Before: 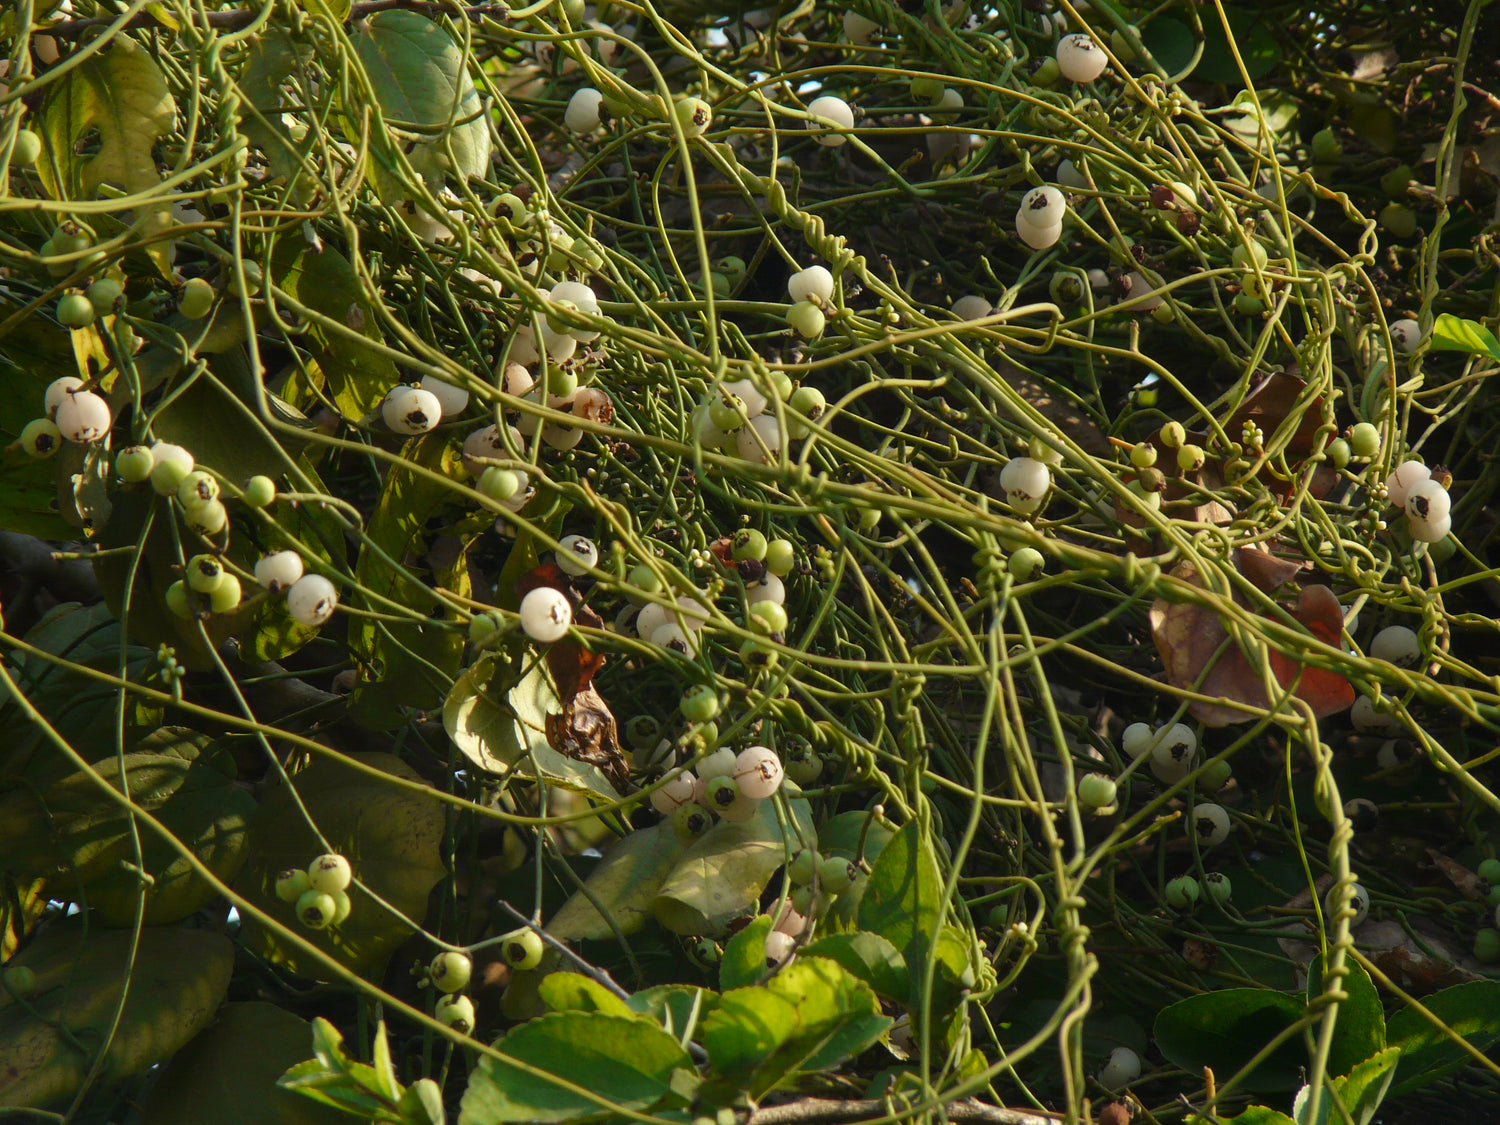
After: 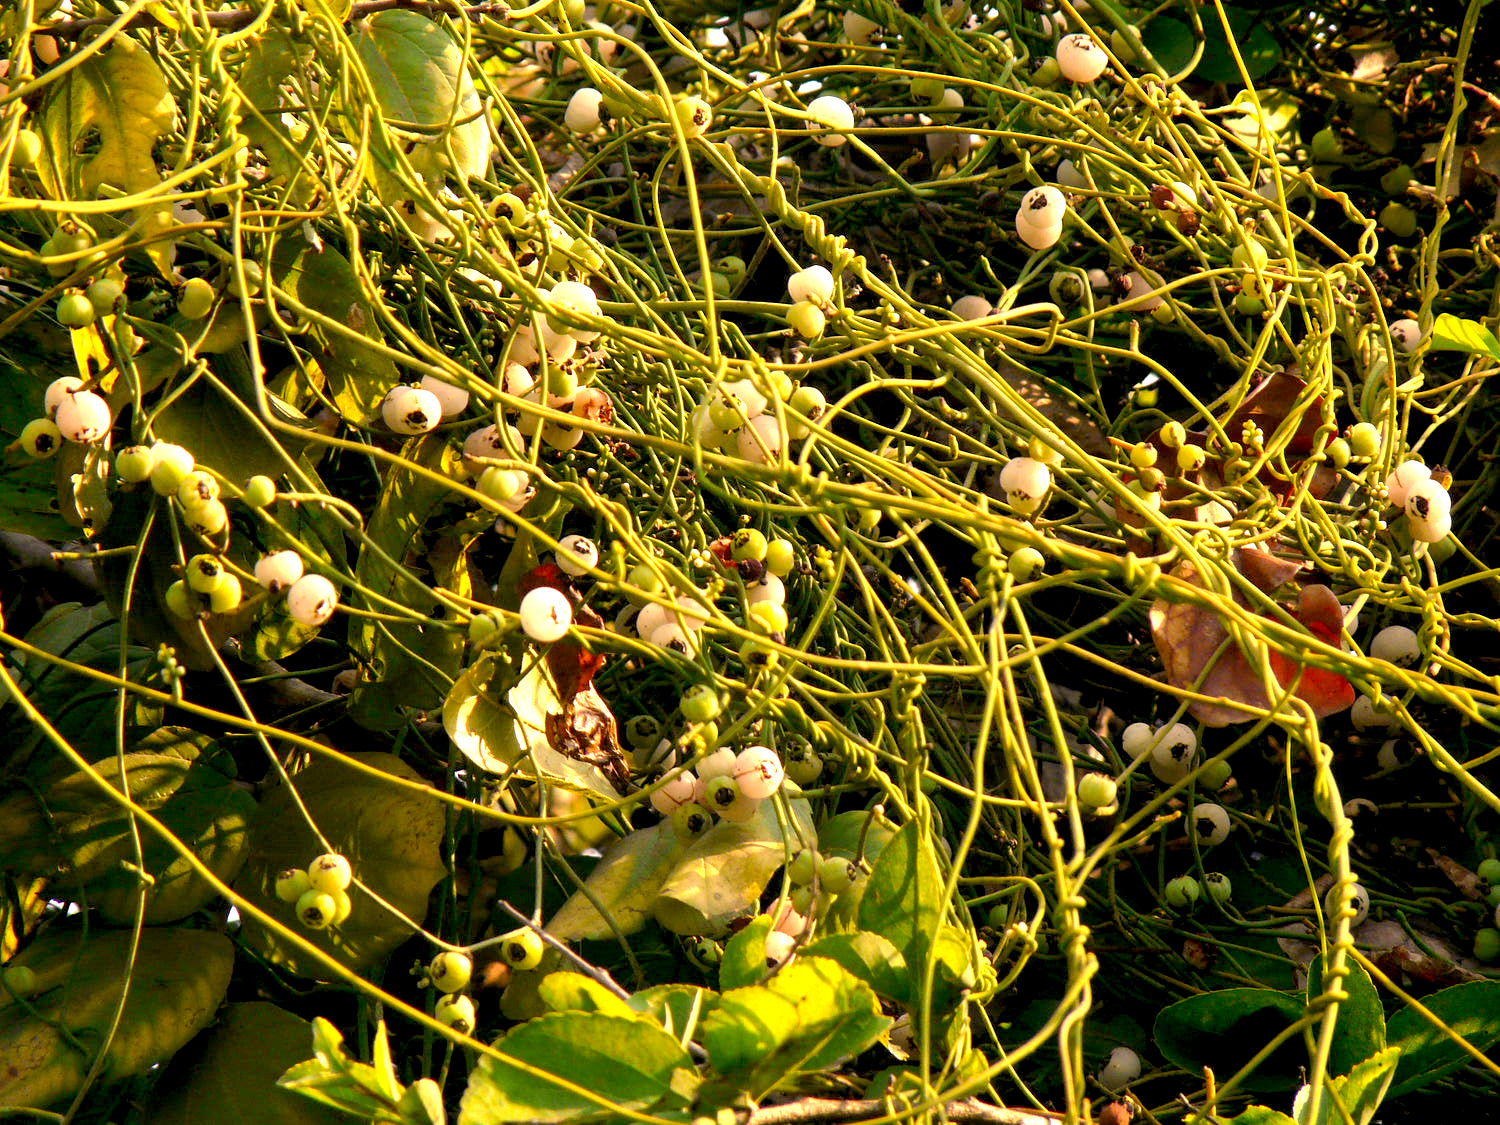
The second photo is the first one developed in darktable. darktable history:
exposure: black level correction 0.009, exposure 1.418 EV, compensate highlight preservation false
color correction: highlights a* 20.98, highlights b* 19.38
